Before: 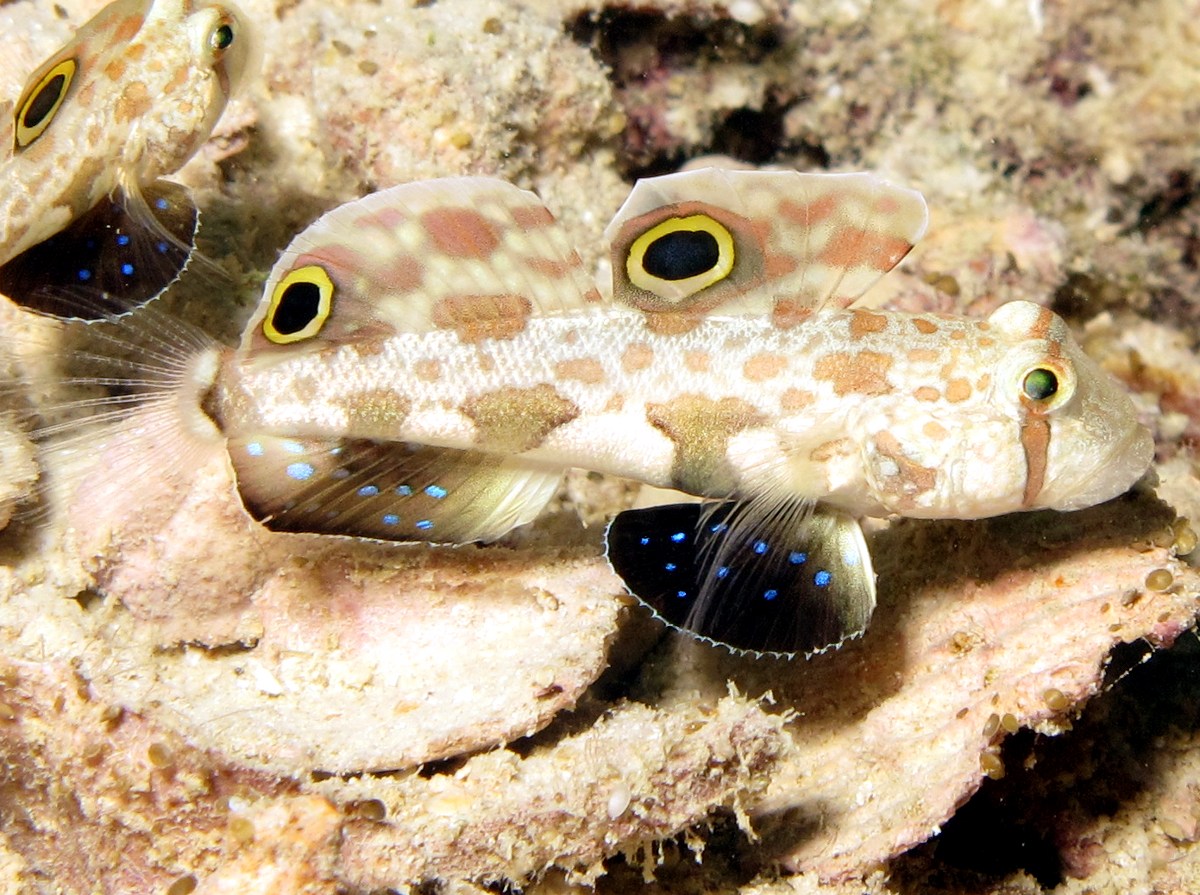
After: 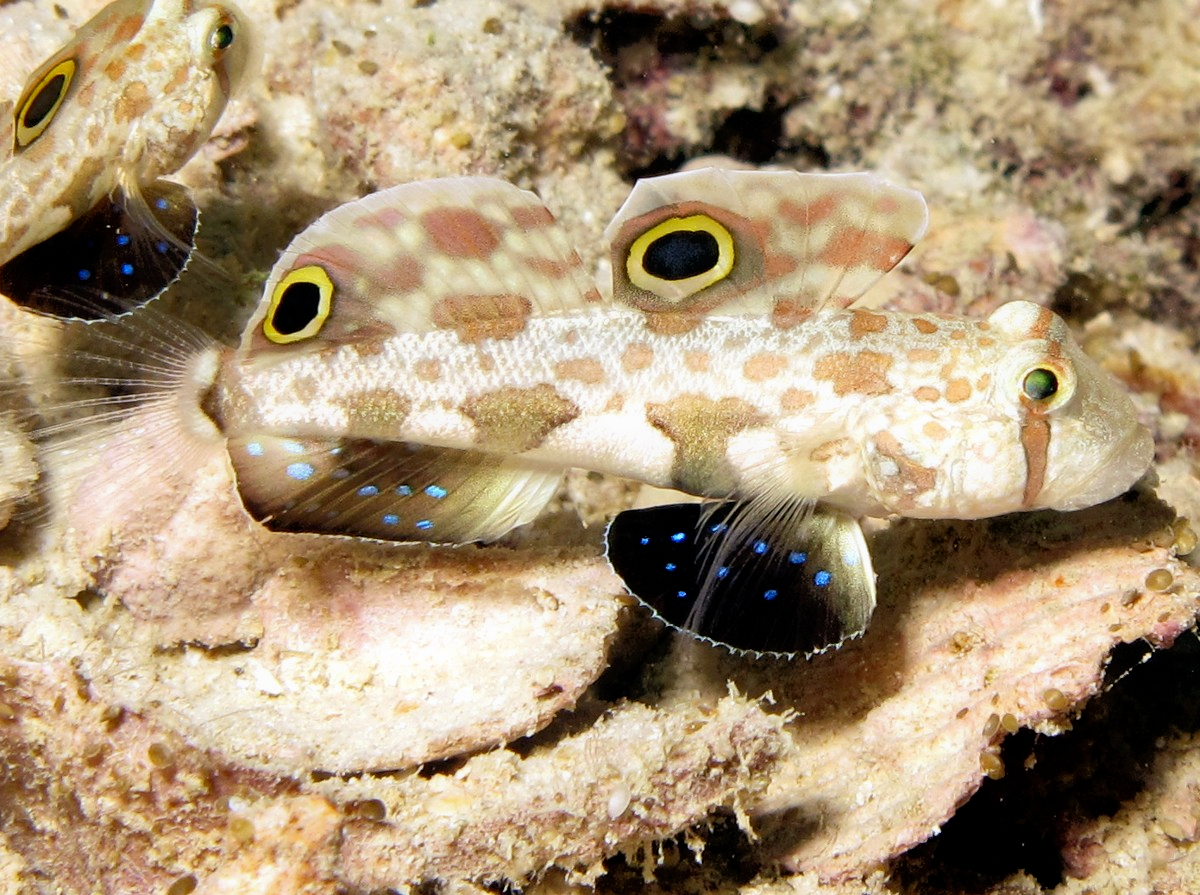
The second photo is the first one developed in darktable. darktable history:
tone equalizer: -8 EV -1.84 EV, -7 EV -1.18 EV, -6 EV -1.65 EV, luminance estimator HSV value / RGB max
shadows and highlights: radius 336.76, shadows 28.24, soften with gaussian
